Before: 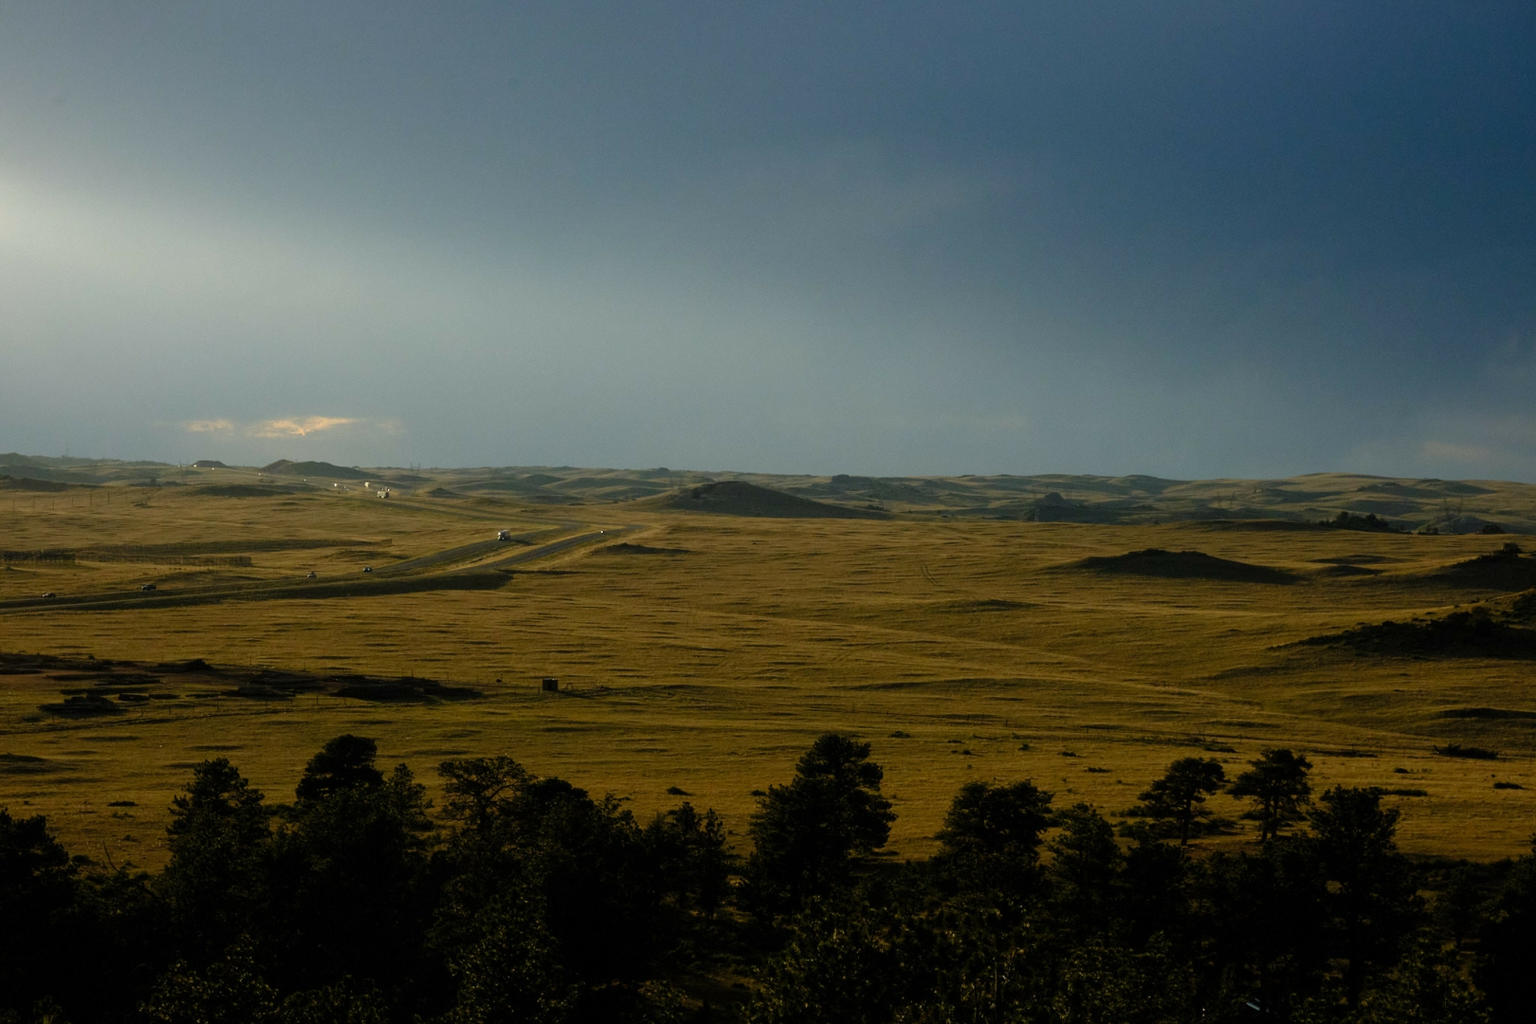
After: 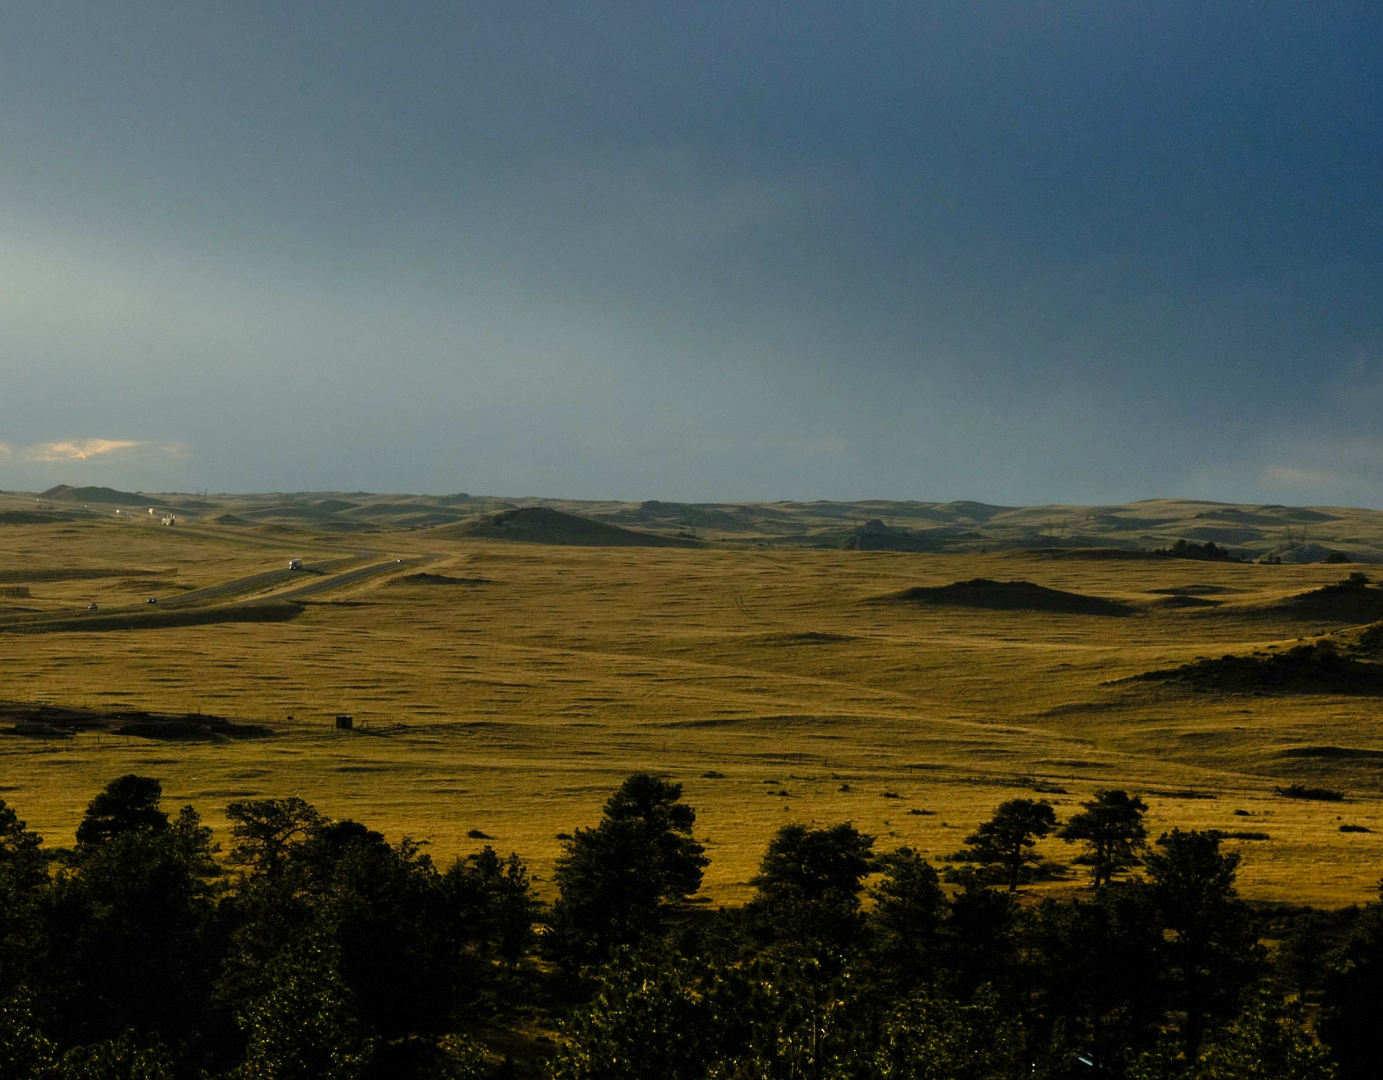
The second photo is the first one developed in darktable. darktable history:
crop and rotate: left 14.575%
shadows and highlights: soften with gaussian
